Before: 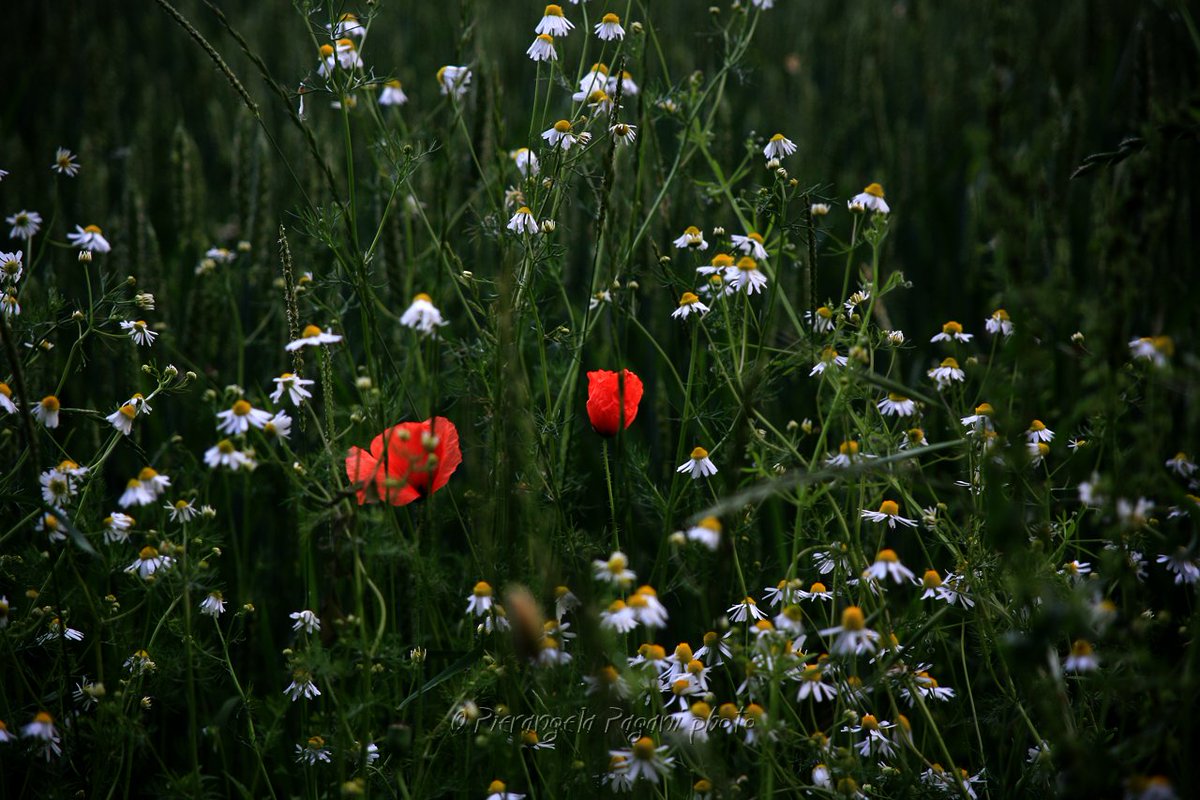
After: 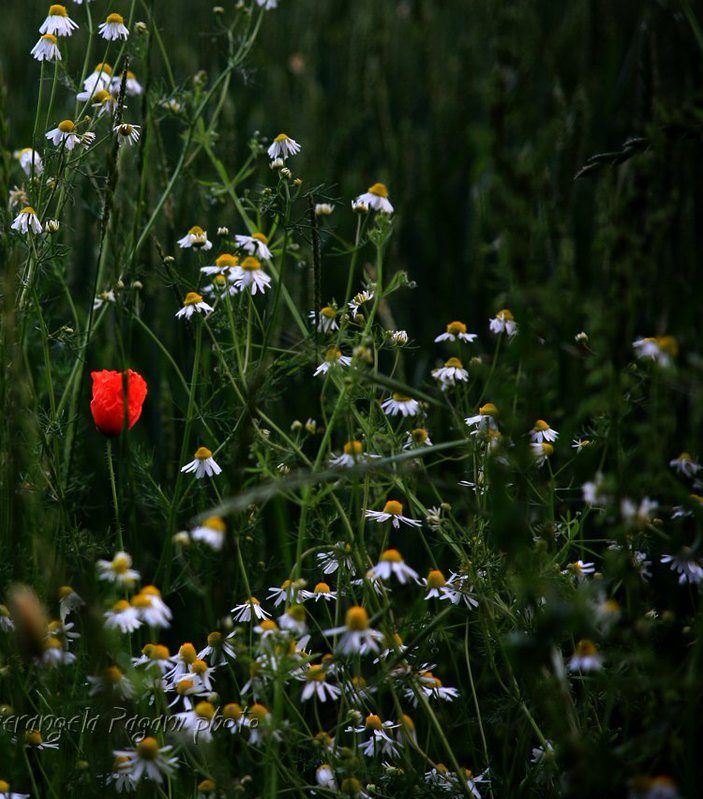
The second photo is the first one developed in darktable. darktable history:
crop: left 41.402%
haze removal: compatibility mode true, adaptive false
